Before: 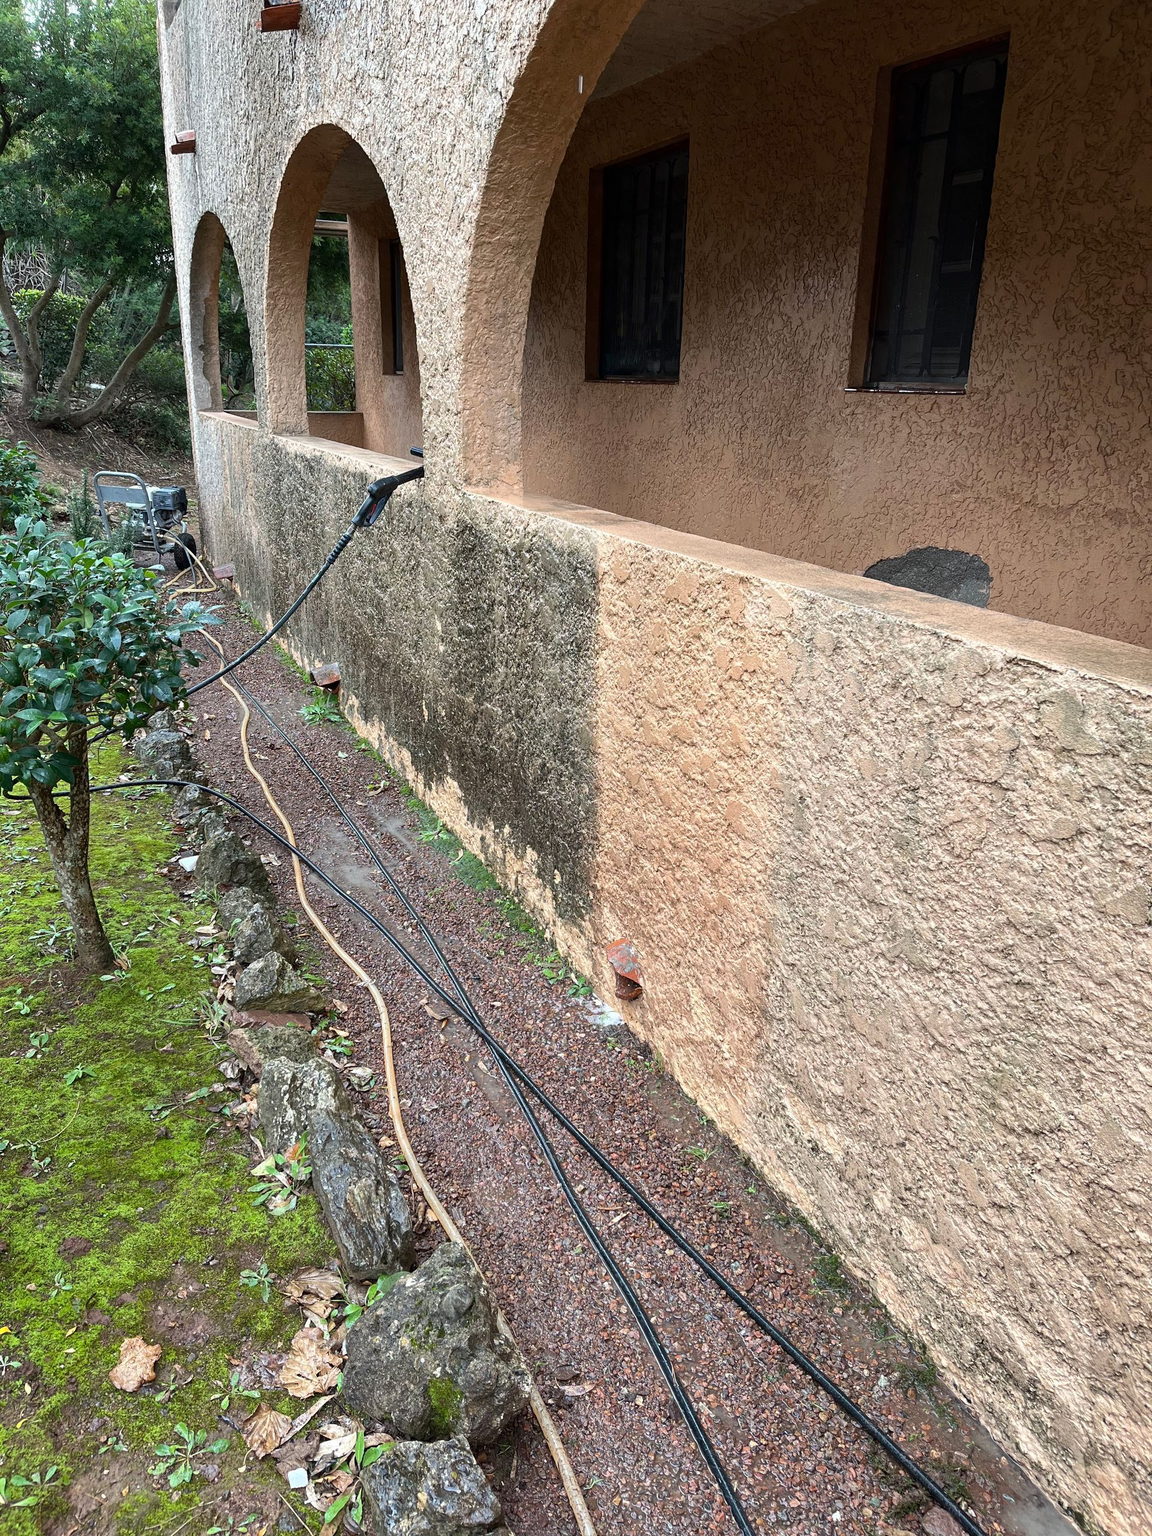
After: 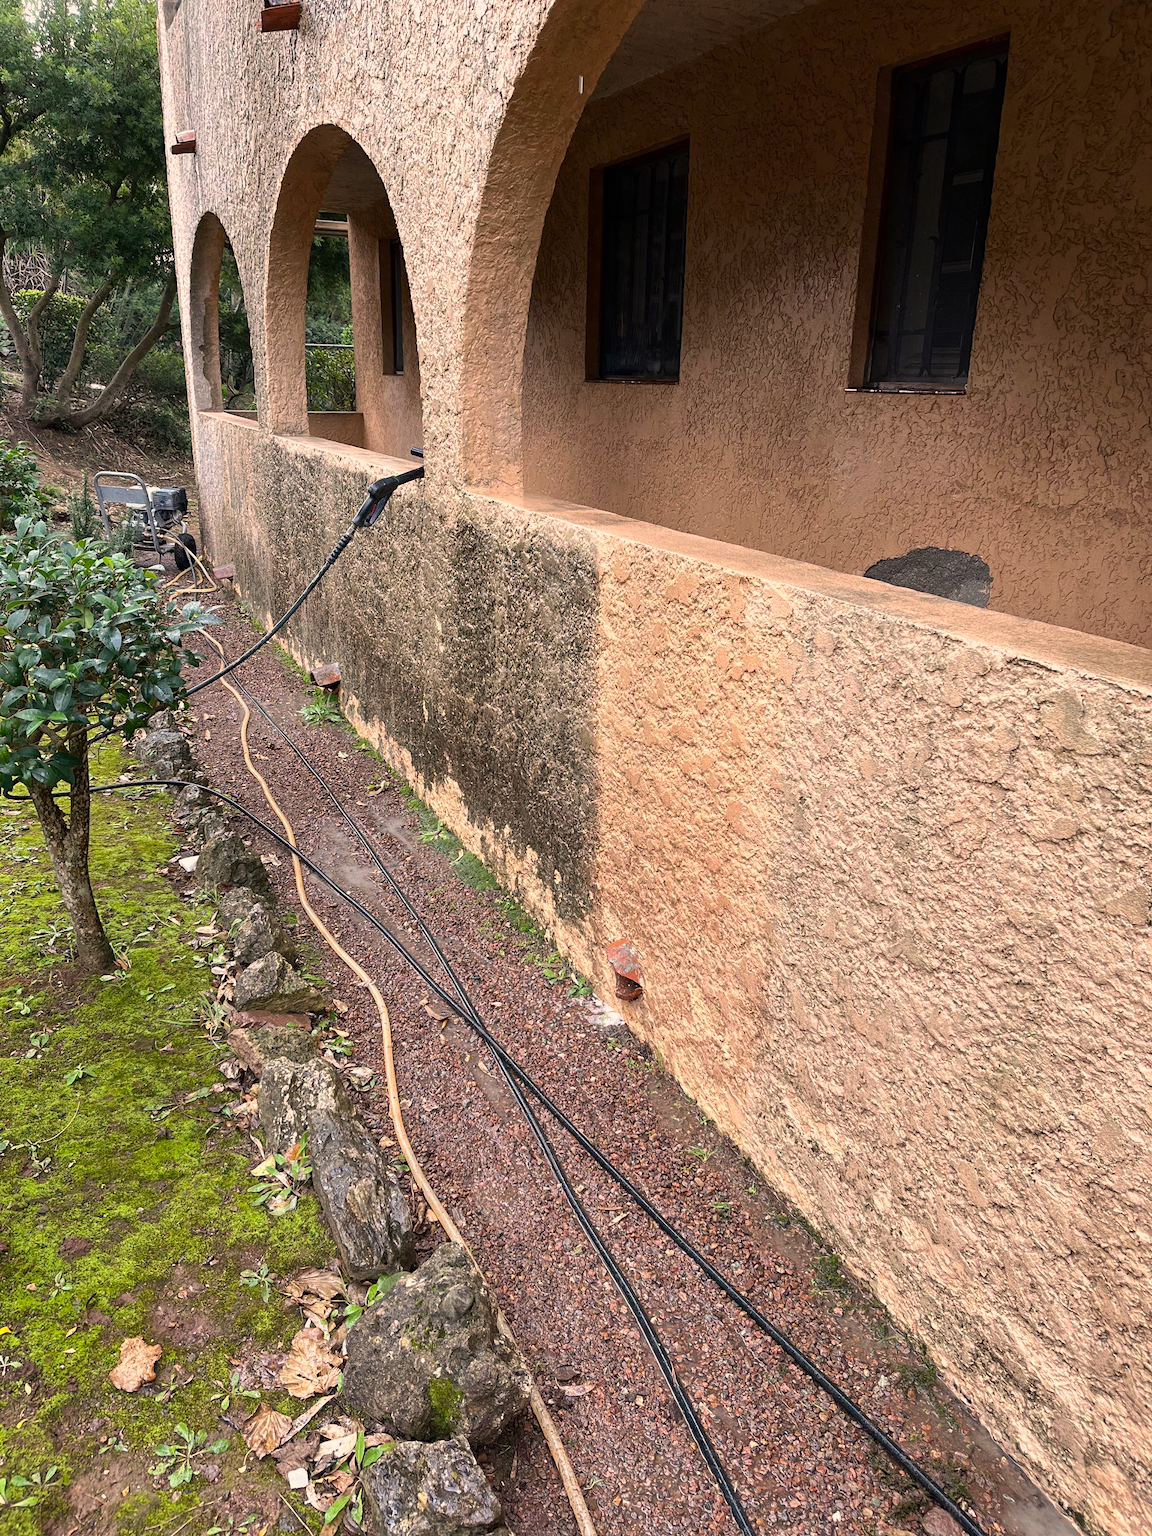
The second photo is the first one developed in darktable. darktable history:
color correction: highlights a* 11.87, highlights b* 12.3
